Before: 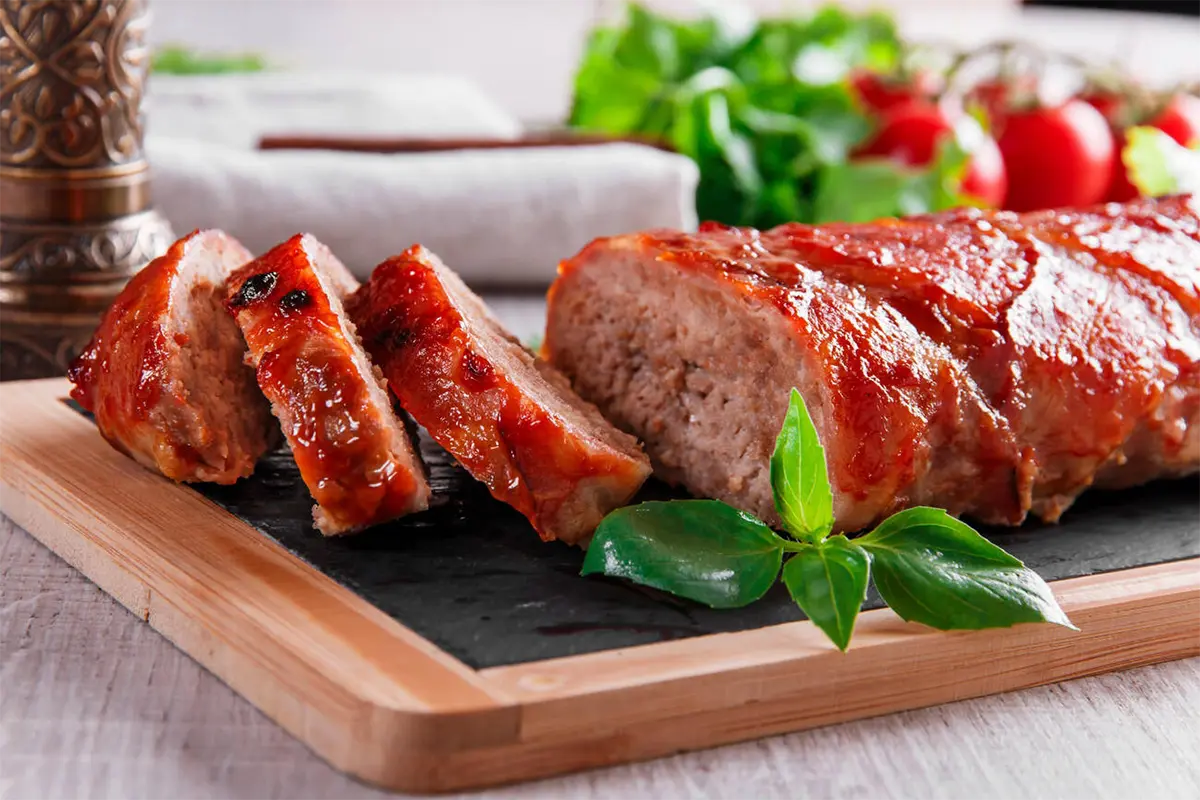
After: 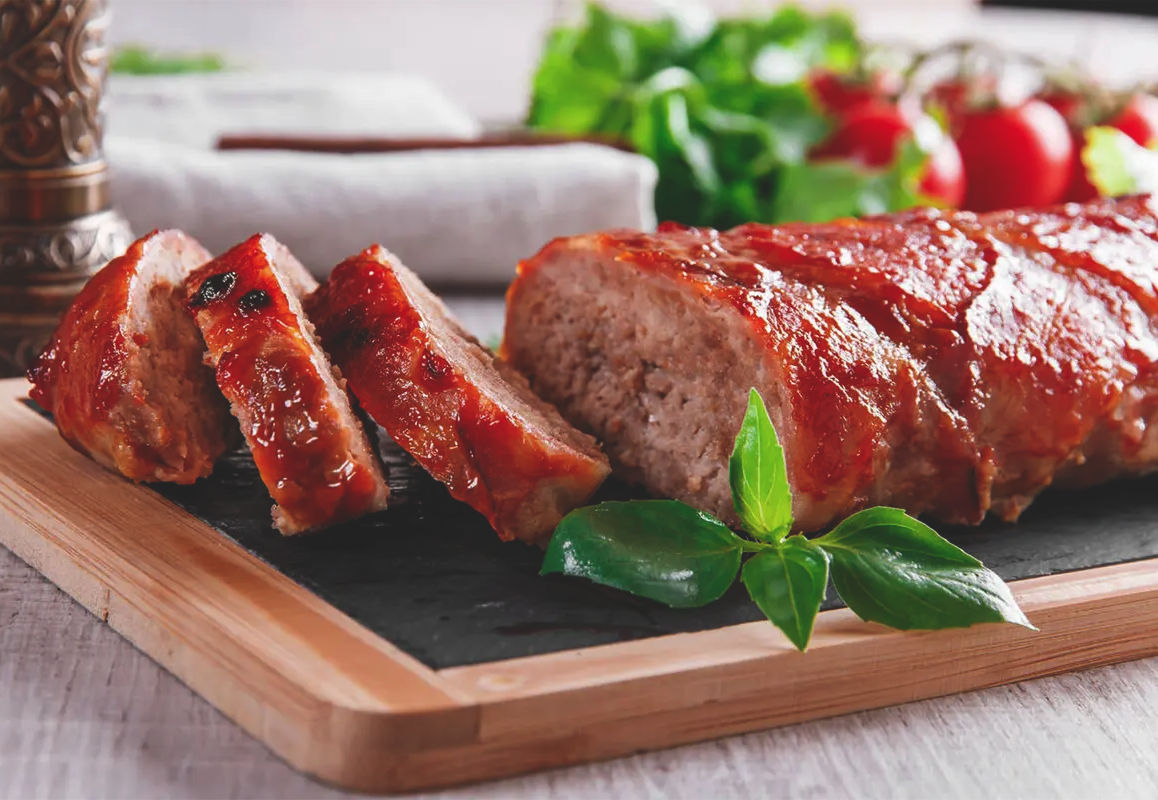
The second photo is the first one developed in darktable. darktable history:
exposure: black level correction -0.027, compensate highlight preservation false
contrast brightness saturation: brightness -0.099
crop and rotate: left 3.447%
